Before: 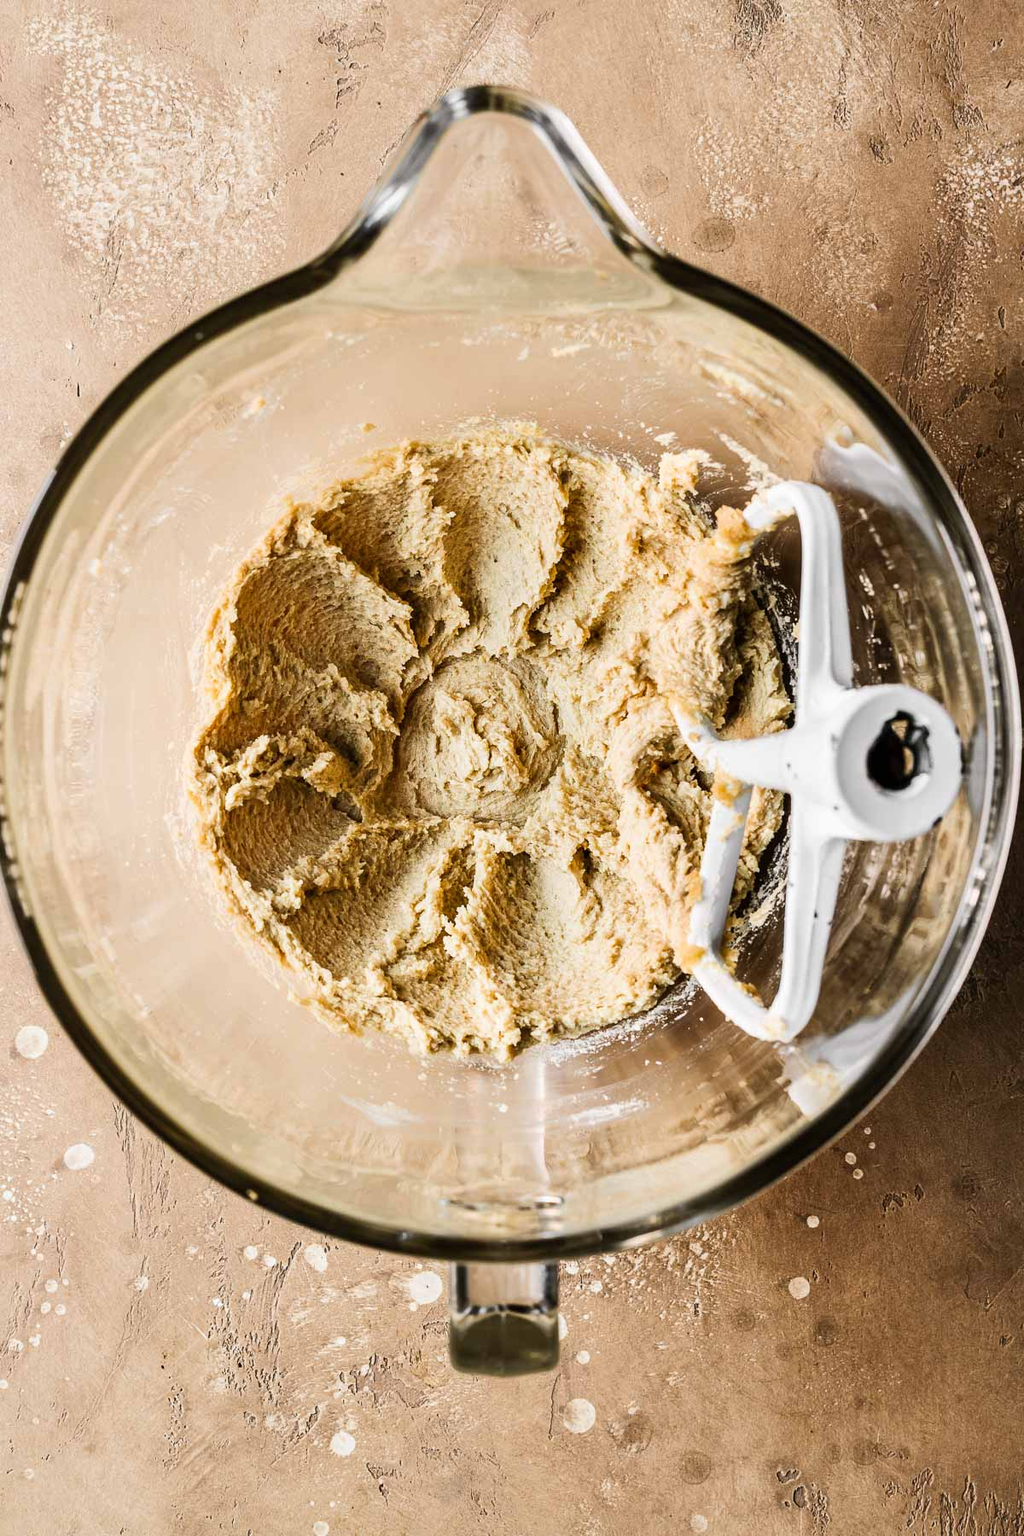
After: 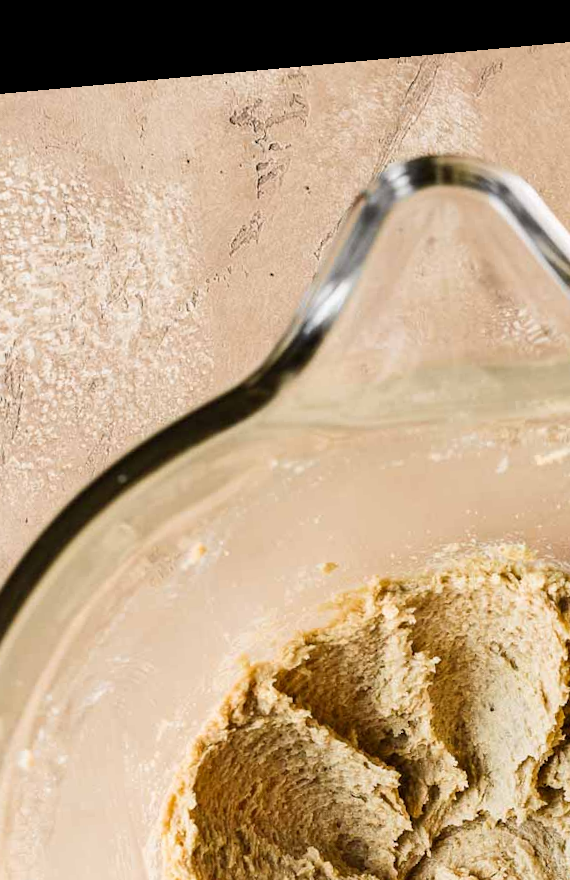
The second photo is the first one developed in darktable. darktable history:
rotate and perspective: rotation -5.2°, automatic cropping off
crop and rotate: left 10.817%, top 0.062%, right 47.194%, bottom 53.626%
